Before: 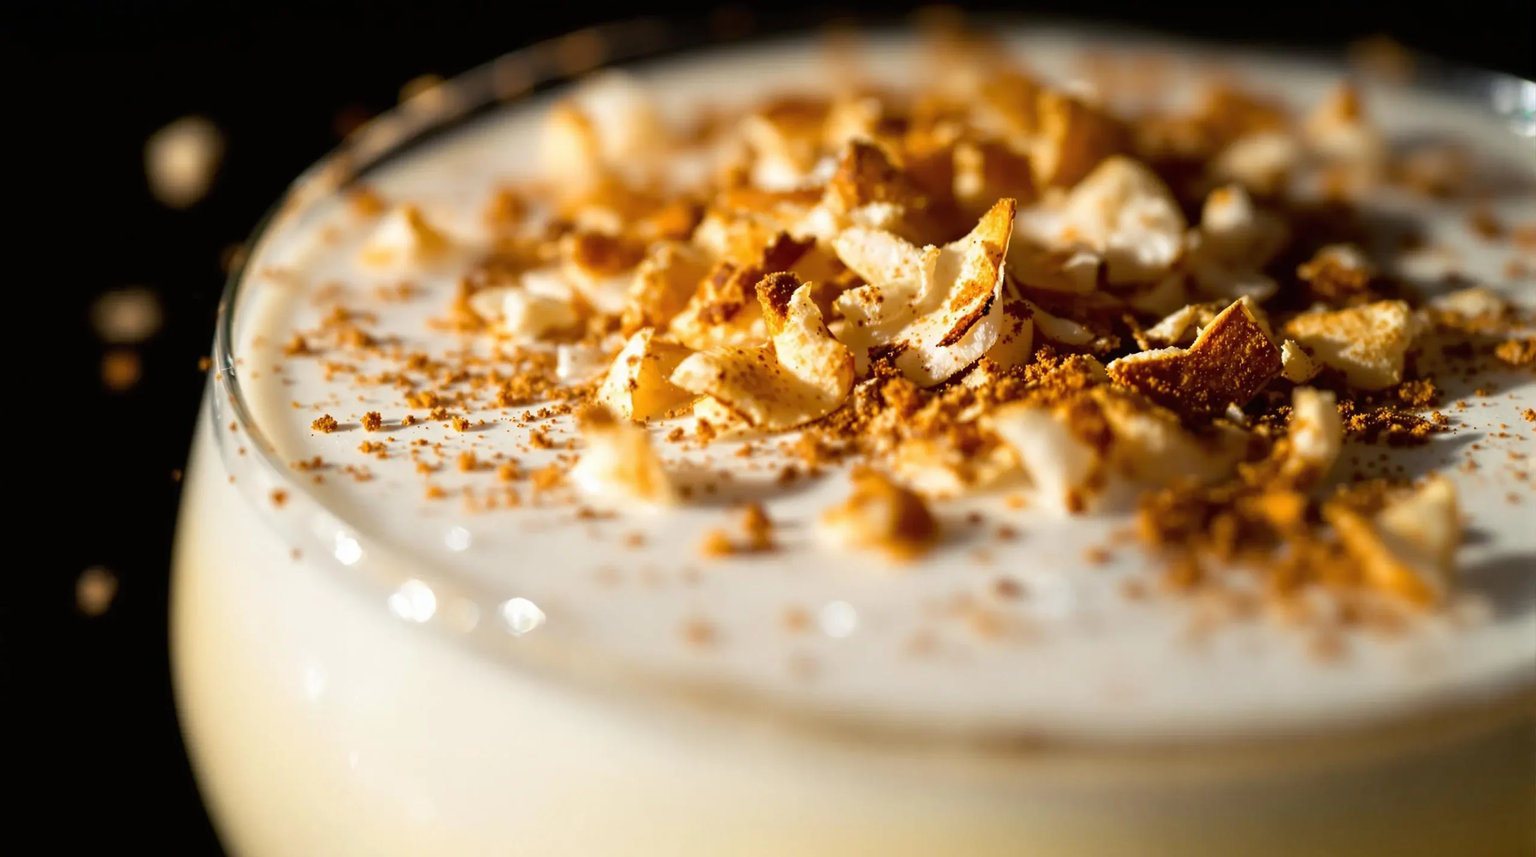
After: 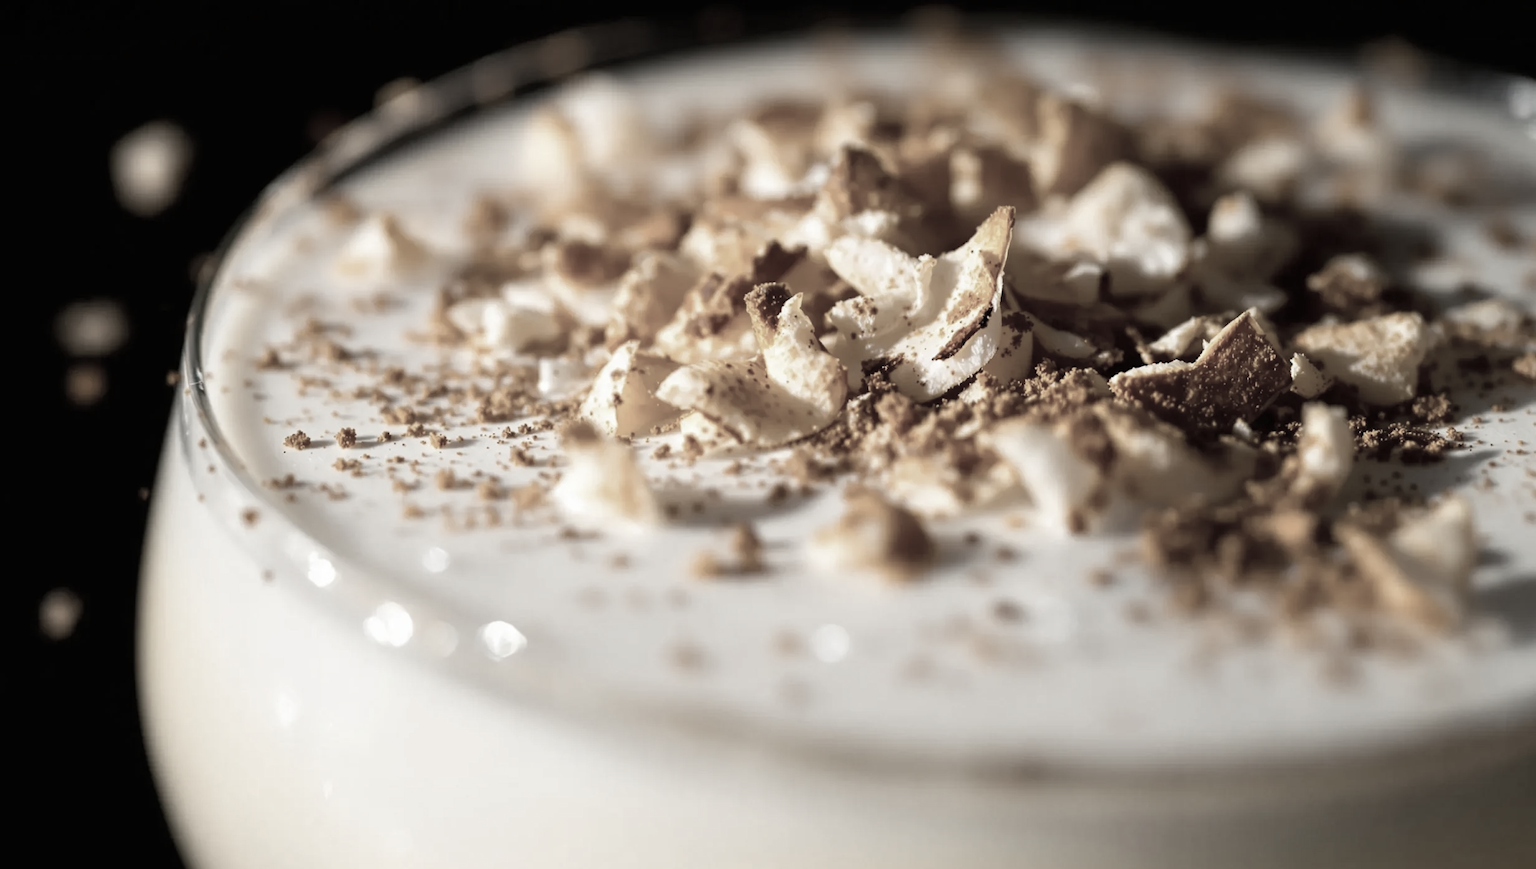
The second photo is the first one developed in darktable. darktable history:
contrast brightness saturation: saturation -0.05
crop and rotate: left 2.536%, right 1.107%, bottom 2.246%
color correction: saturation 0.3
